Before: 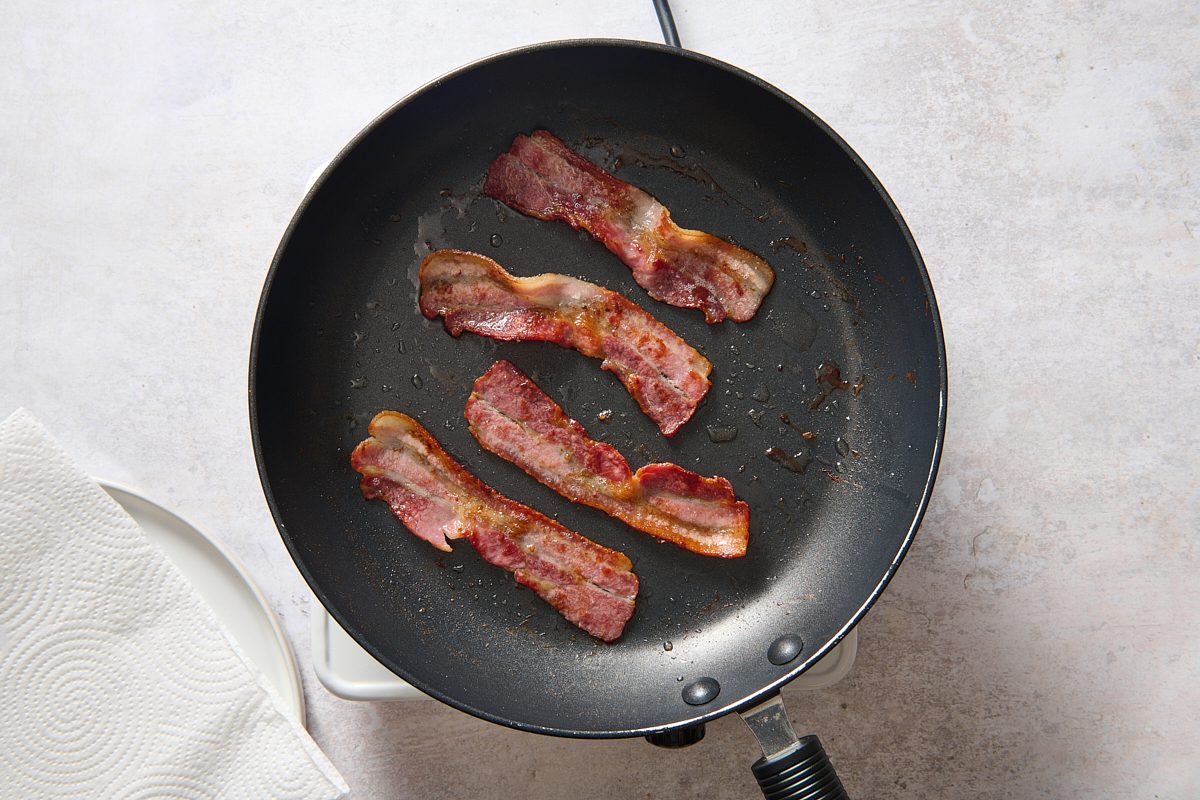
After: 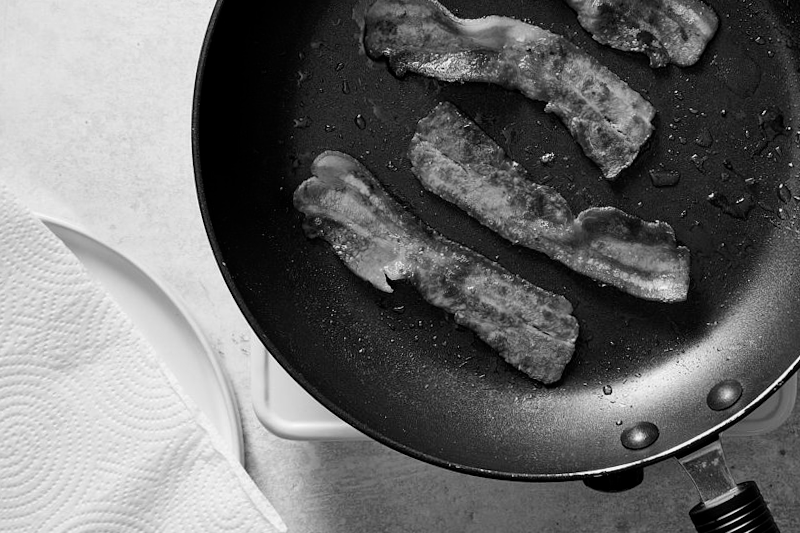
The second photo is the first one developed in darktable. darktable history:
crop and rotate: angle -0.82°, left 3.85%, top 31.828%, right 27.992%
white balance: red 0.925, blue 1.046
color balance rgb: shadows lift › luminance -41.13%, shadows lift › chroma 14.13%, shadows lift › hue 260°, power › luminance -3.76%, power › chroma 0.56%, power › hue 40.37°, highlights gain › luminance 16.81%, highlights gain › chroma 2.94%, highlights gain › hue 260°, global offset › luminance -0.29%, global offset › chroma 0.31%, global offset › hue 260°, perceptual saturation grading › global saturation 20%, perceptual saturation grading › highlights -13.92%, perceptual saturation grading › shadows 50%
monochrome: a -71.75, b 75.82
